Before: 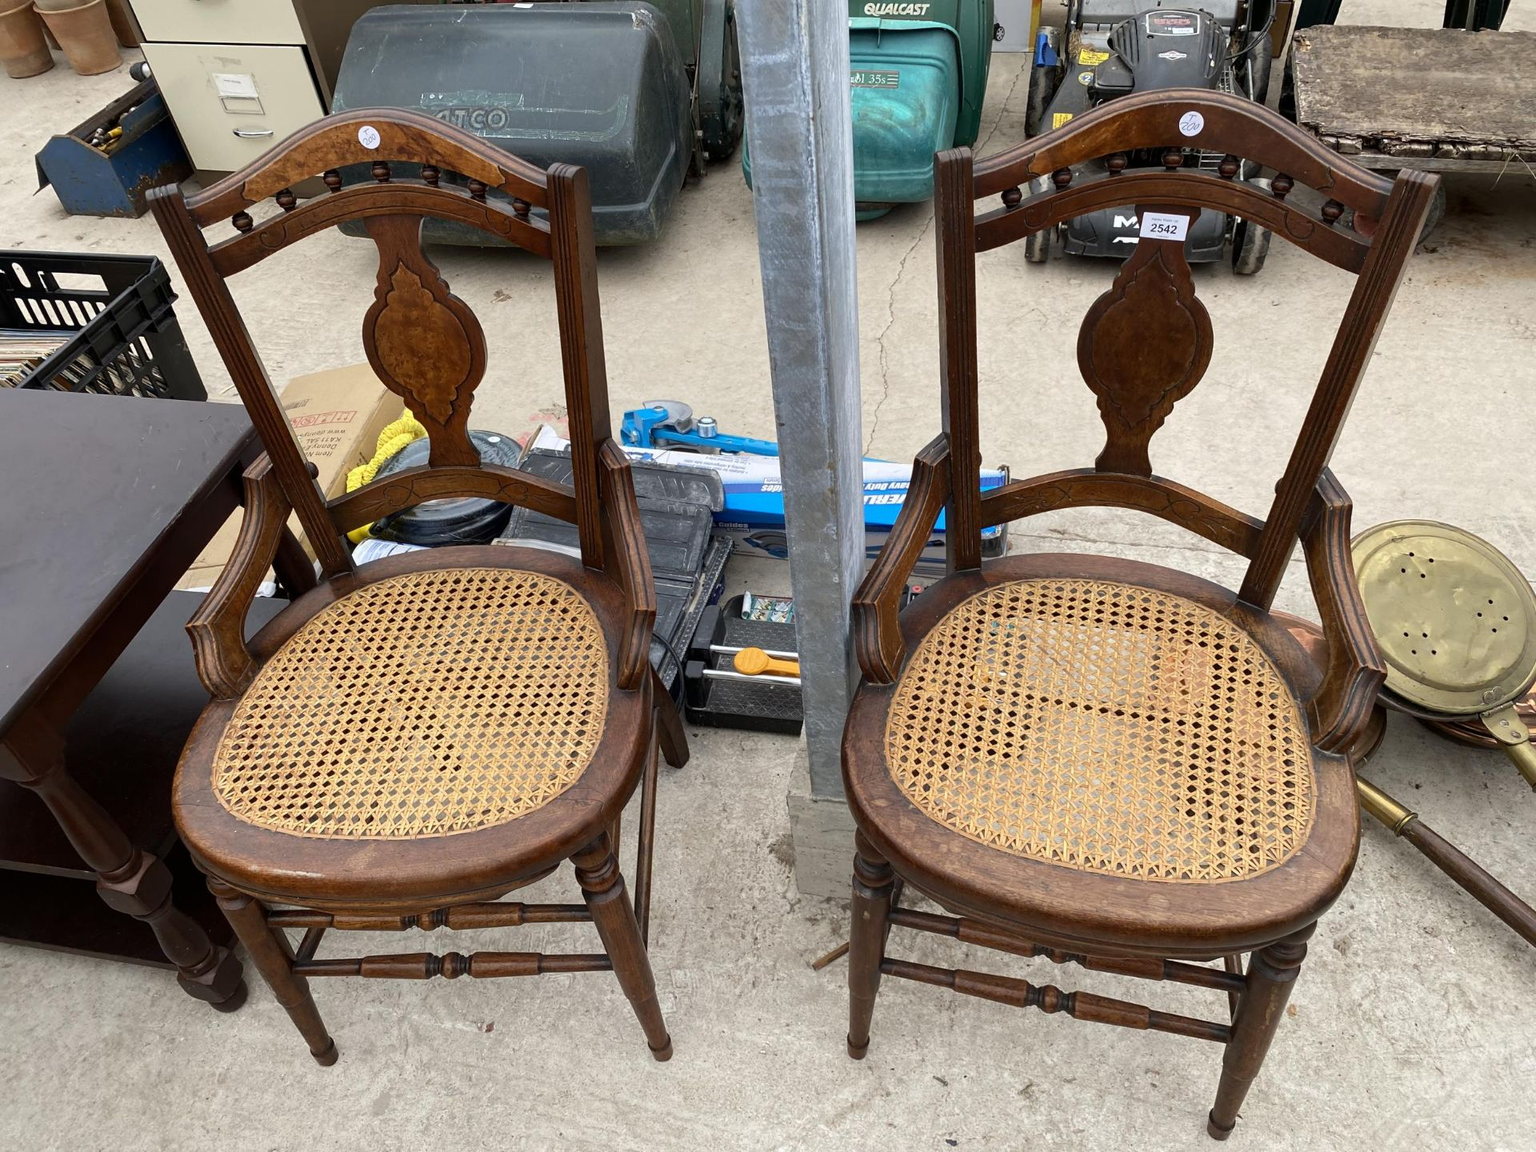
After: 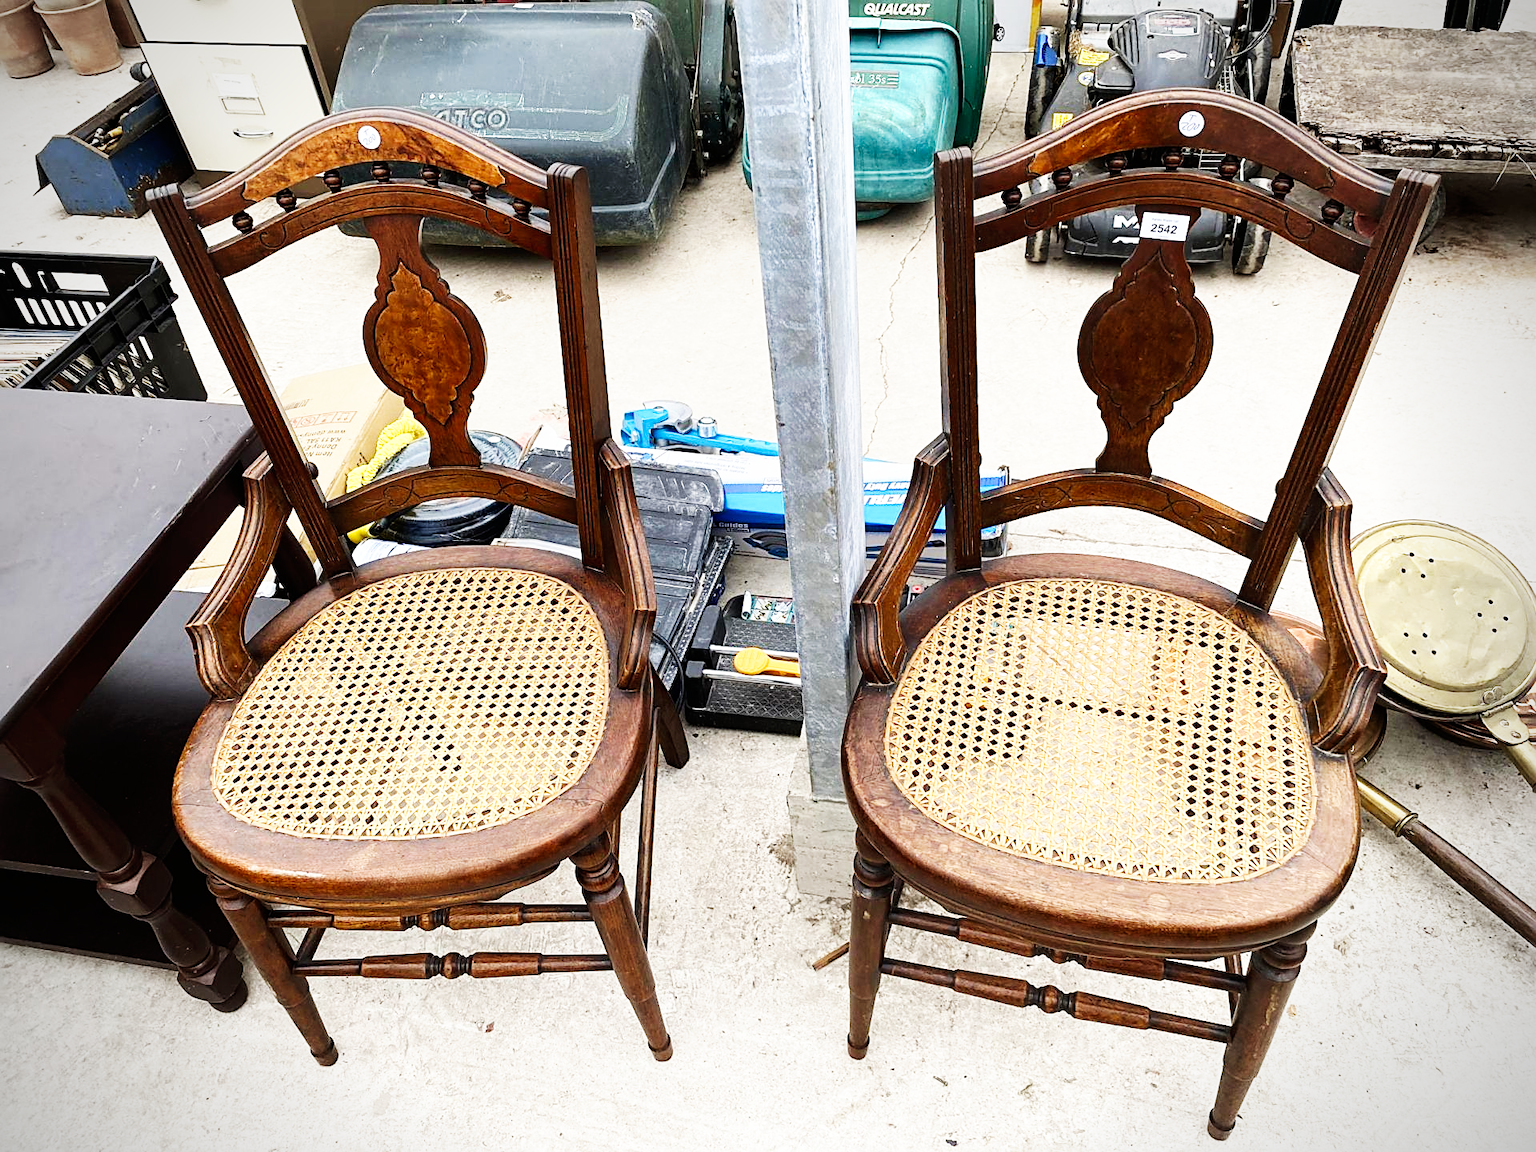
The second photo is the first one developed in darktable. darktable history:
vignetting: on, module defaults
base curve: curves: ch0 [(0, 0) (0.007, 0.004) (0.027, 0.03) (0.046, 0.07) (0.207, 0.54) (0.442, 0.872) (0.673, 0.972) (1, 1)], preserve colors none
sharpen: on, module defaults
contrast brightness saturation: saturation -0.02
